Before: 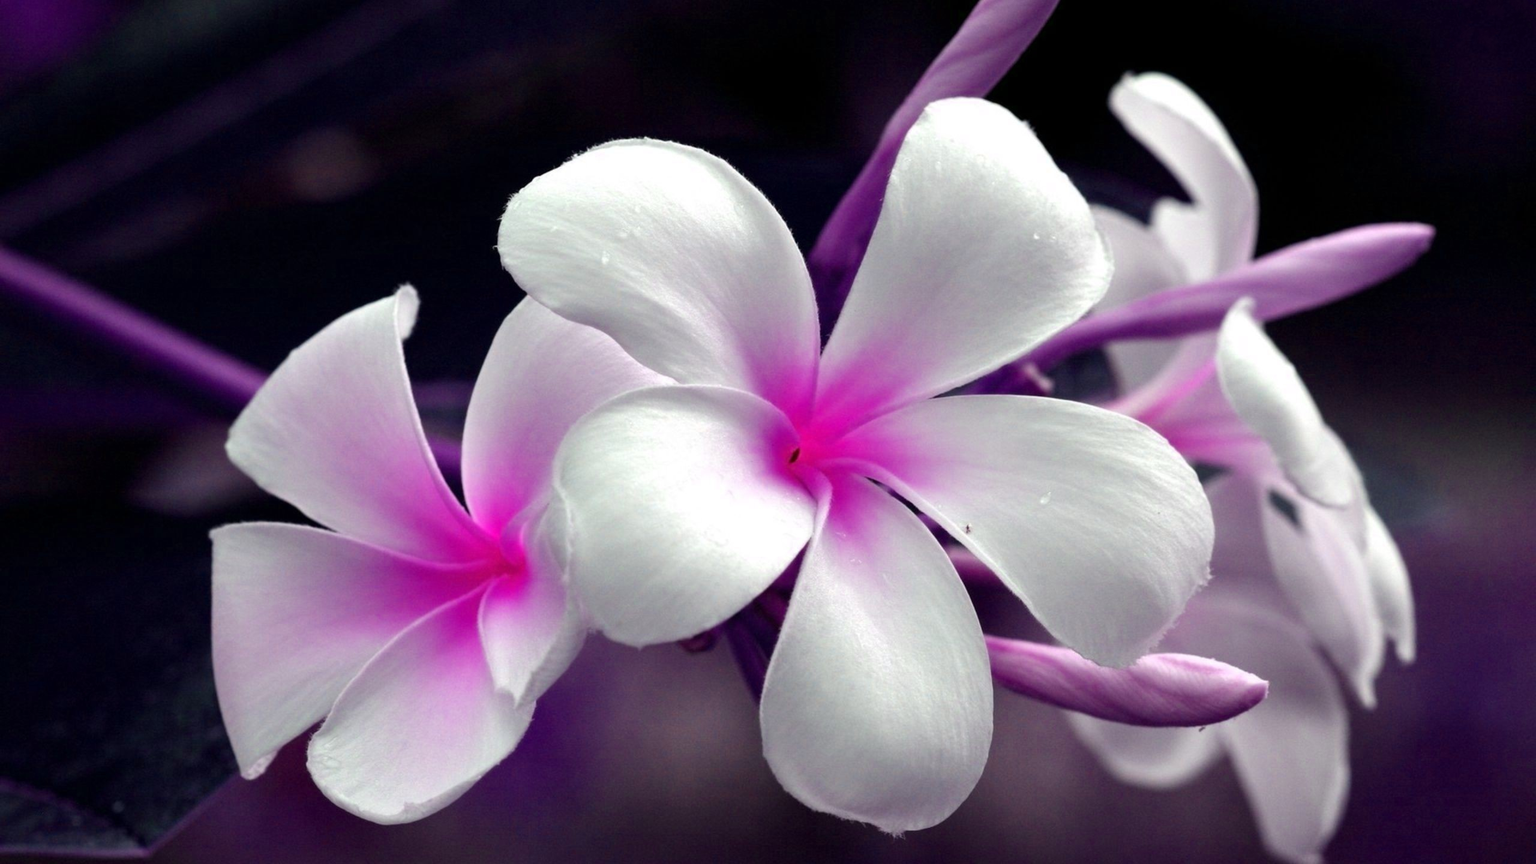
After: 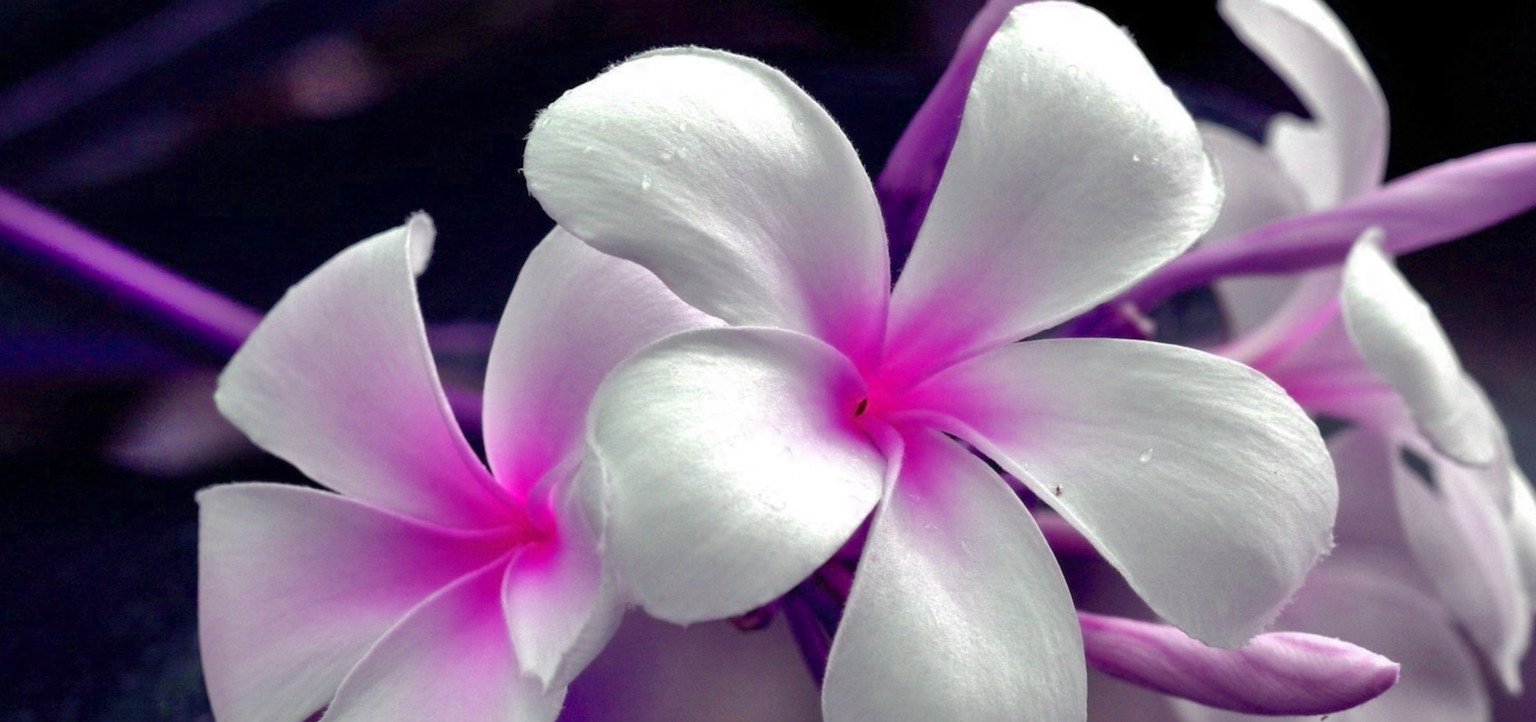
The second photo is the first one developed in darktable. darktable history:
shadows and highlights: on, module defaults
crop and rotate: left 2.425%, top 11.305%, right 9.6%, bottom 15.08%
levels: mode automatic, black 0.023%, white 99.97%, levels [0.062, 0.494, 0.925]
